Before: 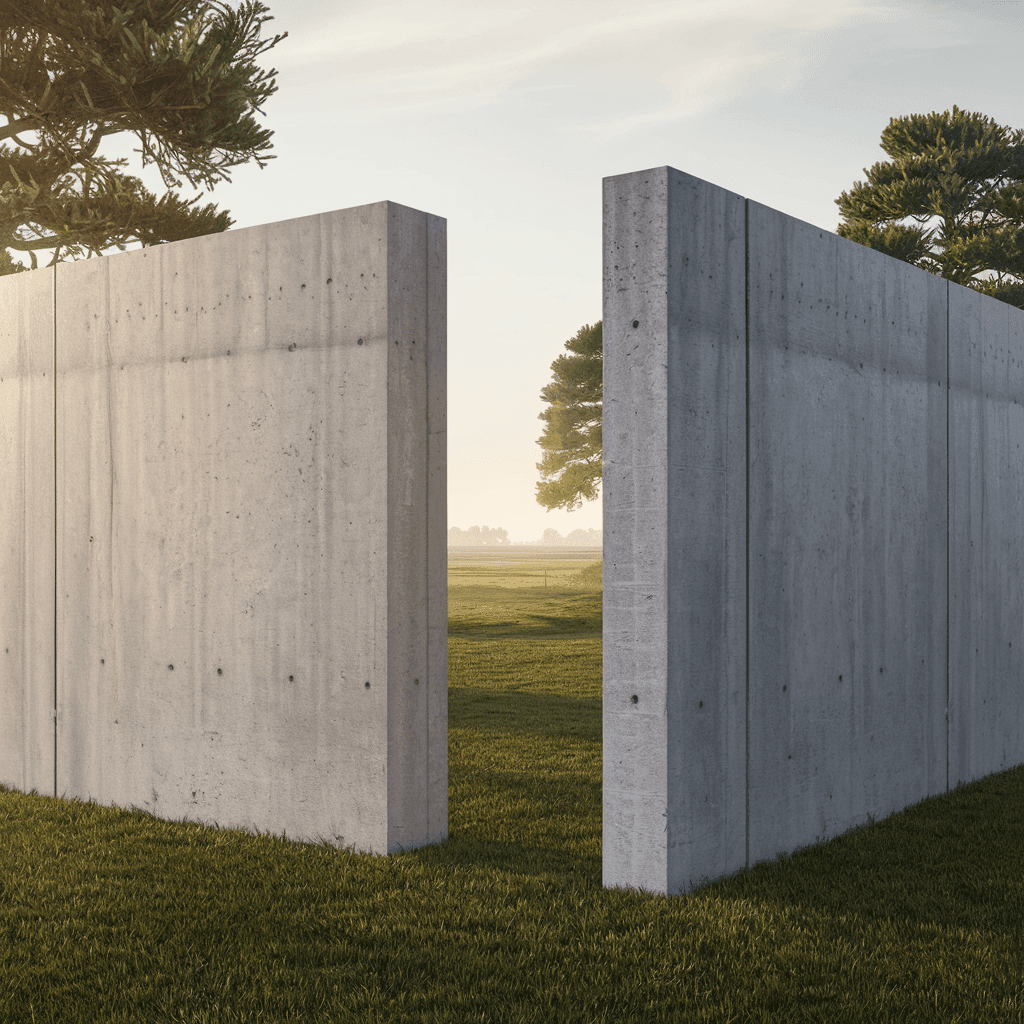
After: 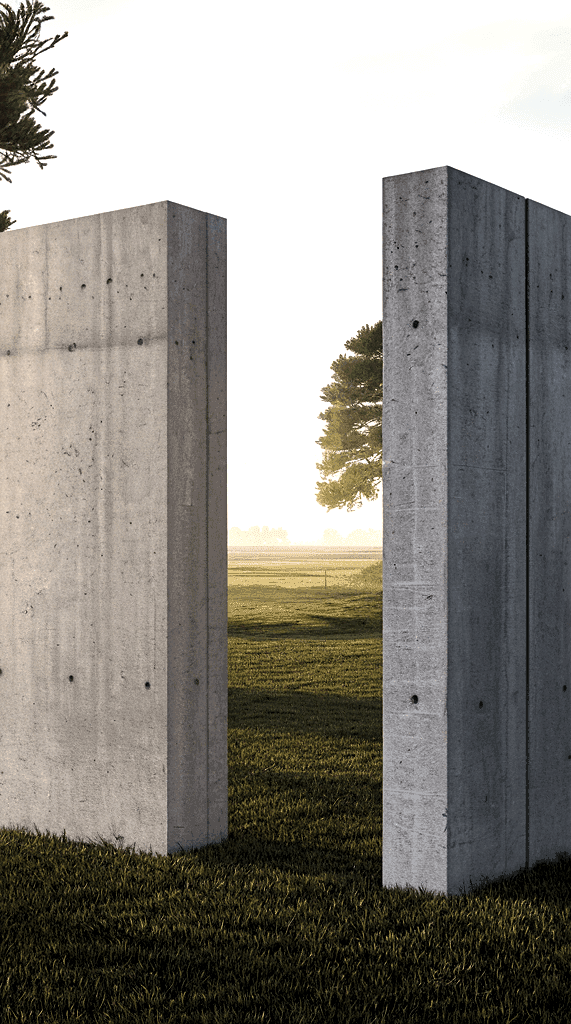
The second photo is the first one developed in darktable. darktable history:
crop: left 21.535%, right 22.63%
levels: levels [0.129, 0.519, 0.867]
sharpen: amount 0.217
